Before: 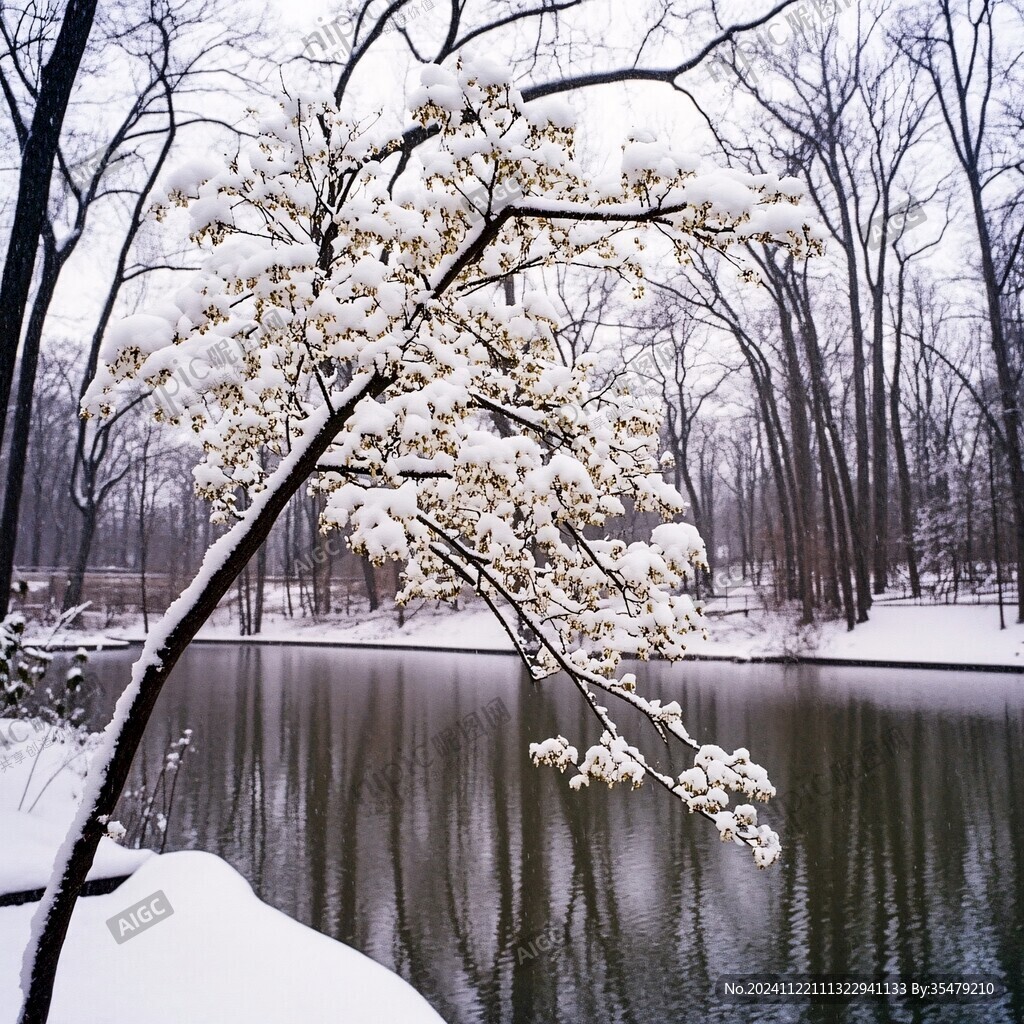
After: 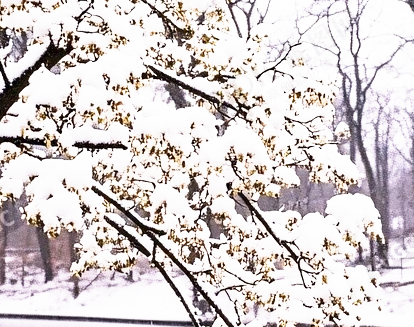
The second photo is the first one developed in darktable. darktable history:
base curve: curves: ch0 [(0, 0) (0.495, 0.917) (1, 1)], preserve colors none
crop: left 31.751%, top 32.172%, right 27.8%, bottom 35.83%
